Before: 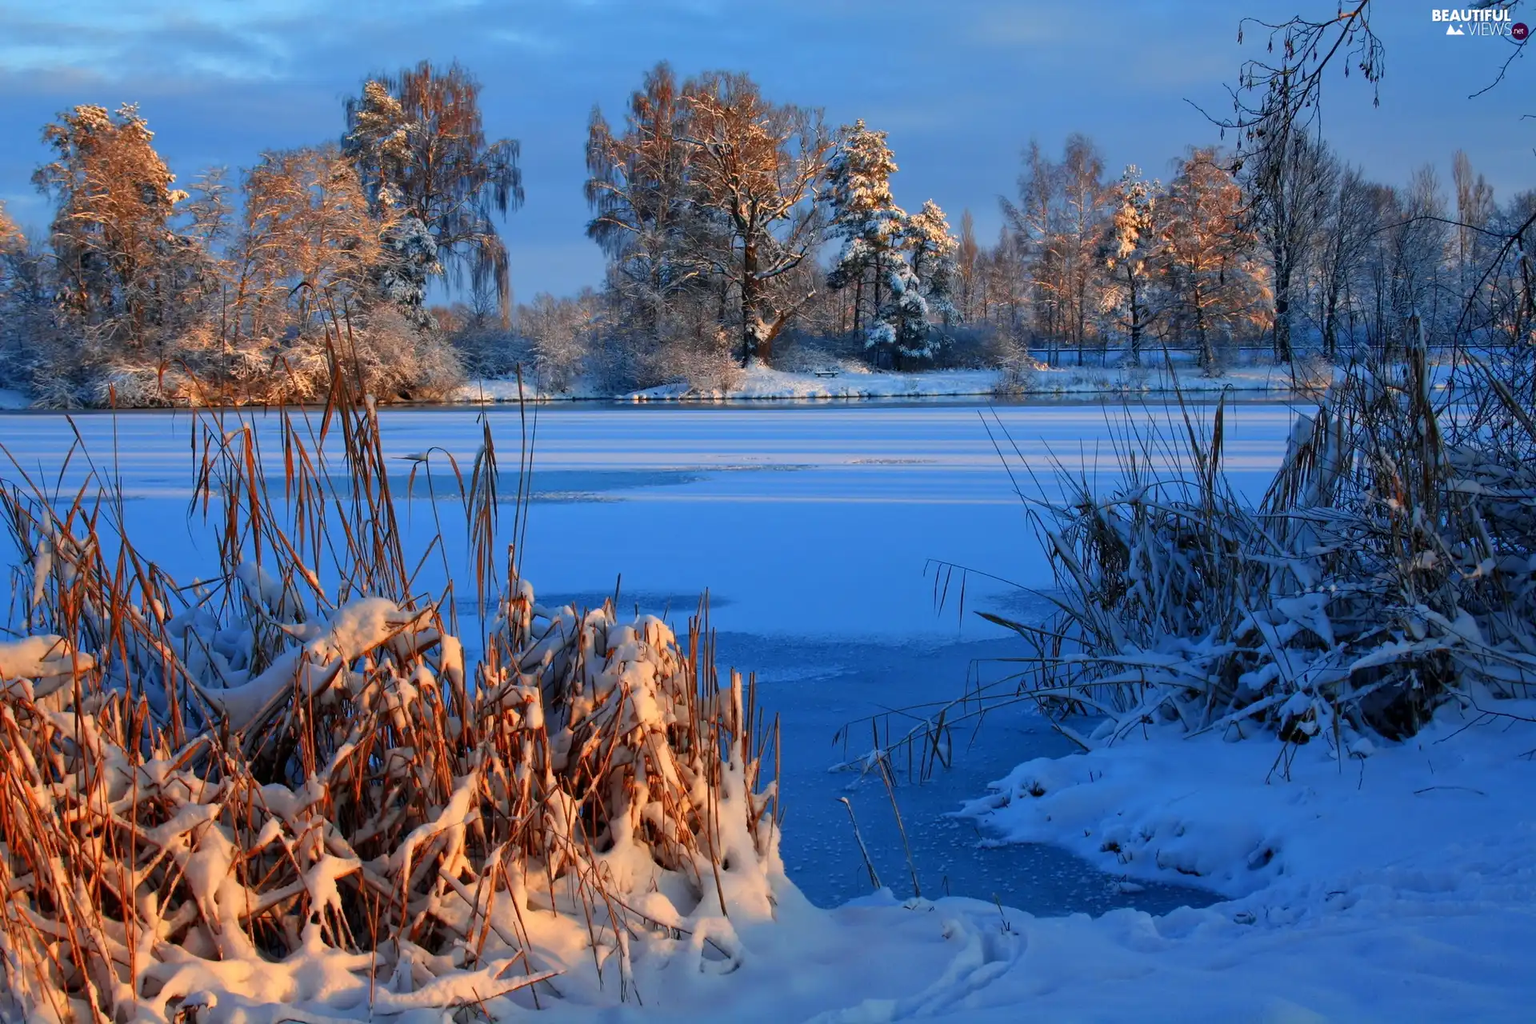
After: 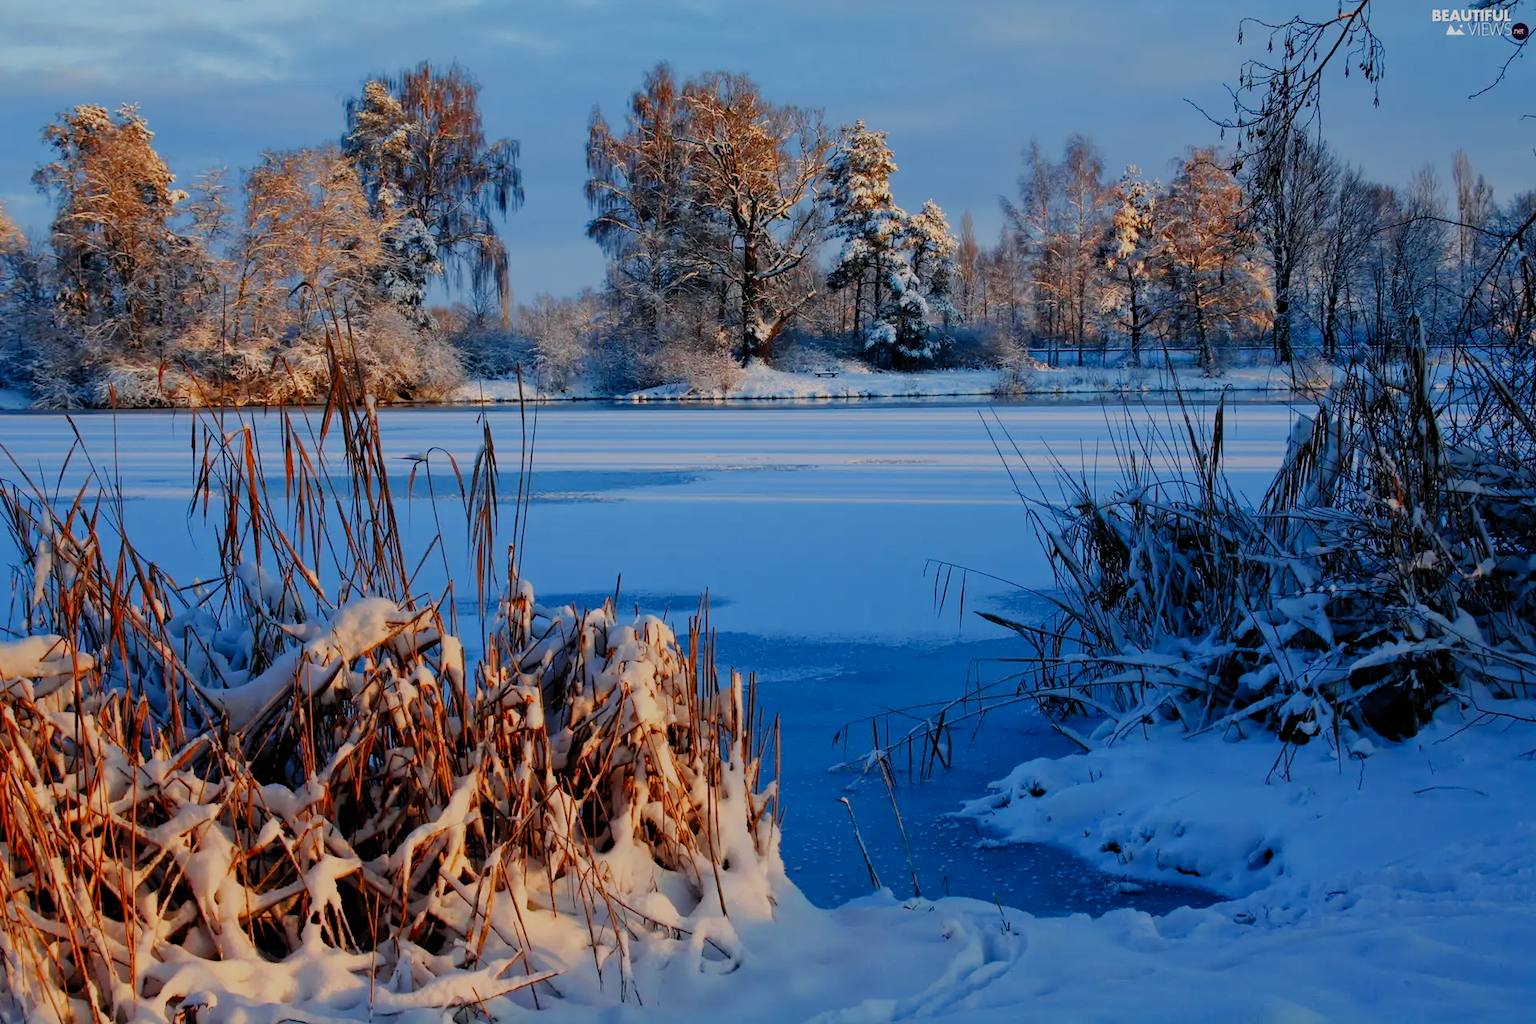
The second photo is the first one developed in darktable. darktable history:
filmic rgb: black relative exposure -6.92 EV, white relative exposure 5.64 EV, hardness 2.85, preserve chrominance no, color science v4 (2020)
